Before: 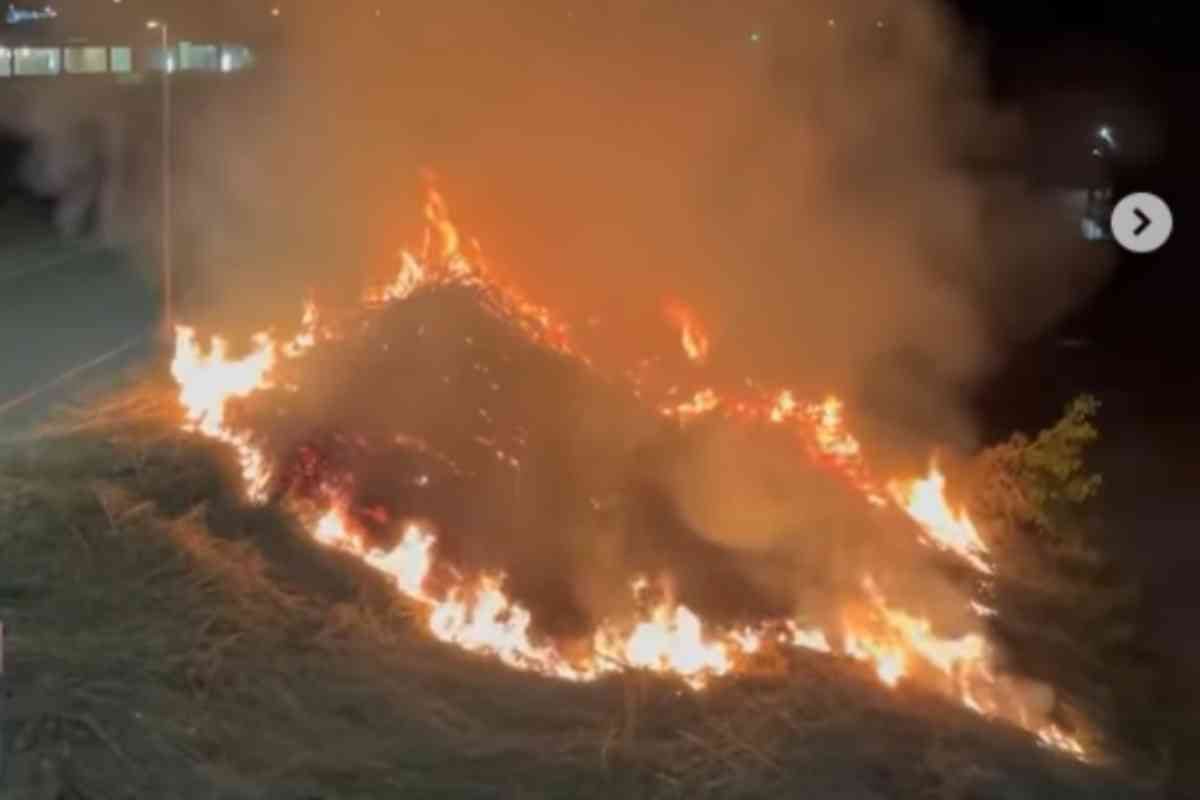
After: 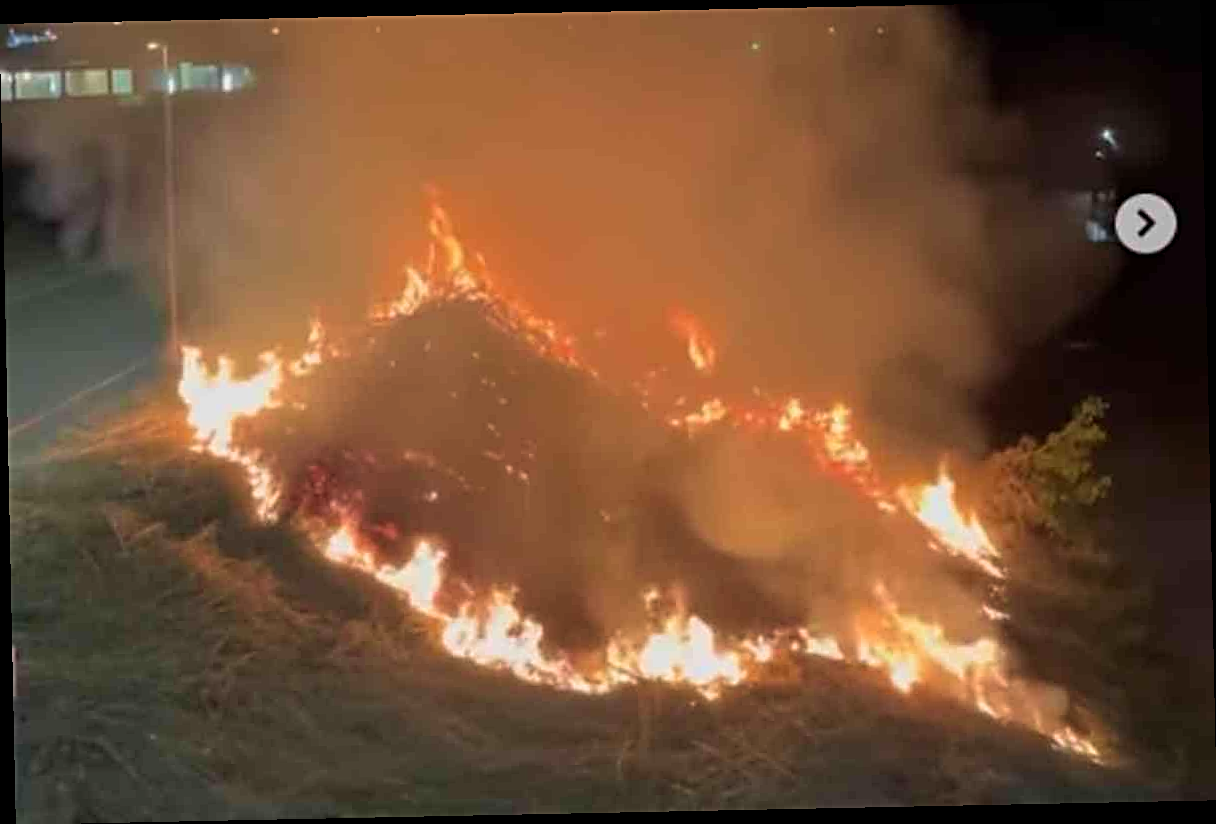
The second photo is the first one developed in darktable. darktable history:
velvia: on, module defaults
sharpen: radius 2.543, amount 0.636
rotate and perspective: rotation -1.17°, automatic cropping off
